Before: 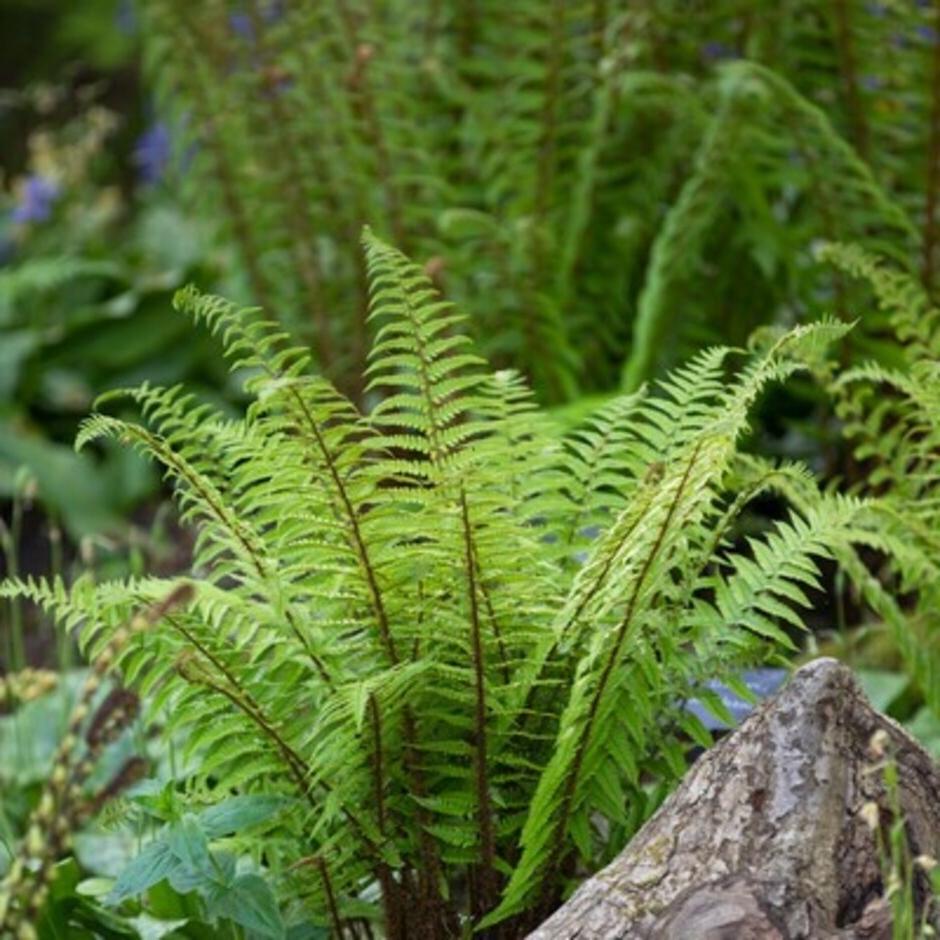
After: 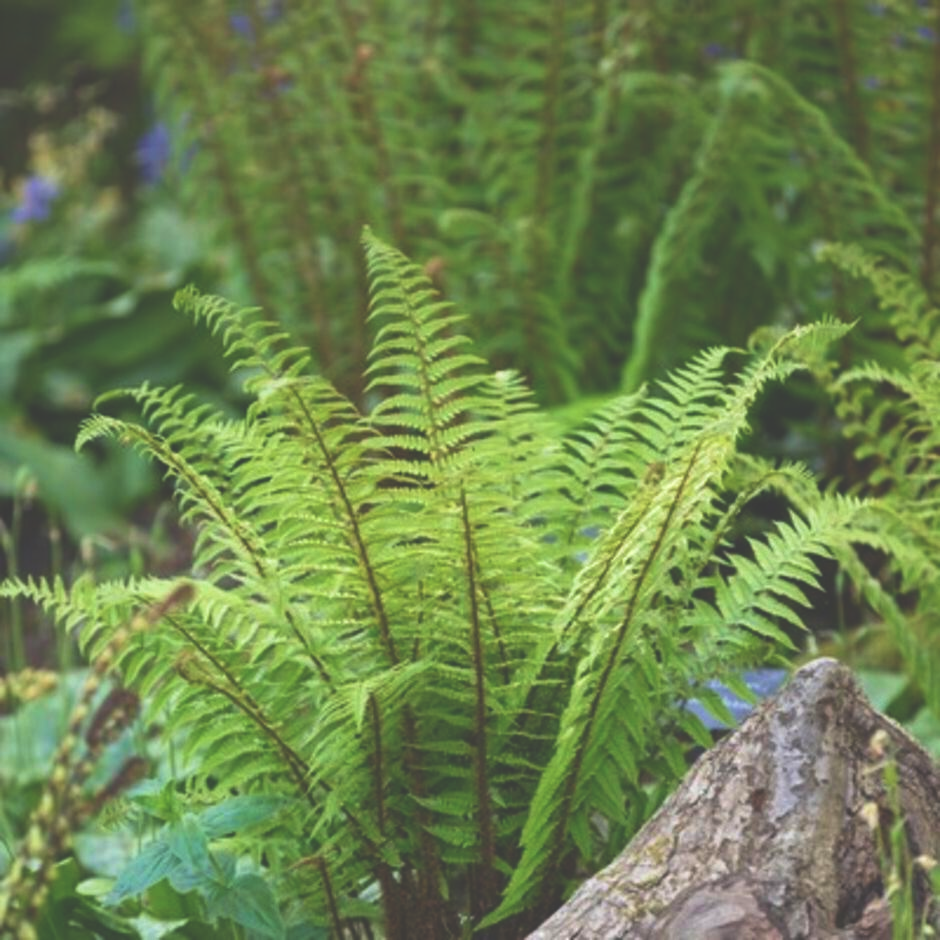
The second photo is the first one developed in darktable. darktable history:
velvia: on, module defaults
exposure: black level correction -0.041, exposure 0.064 EV, compensate highlight preservation false
